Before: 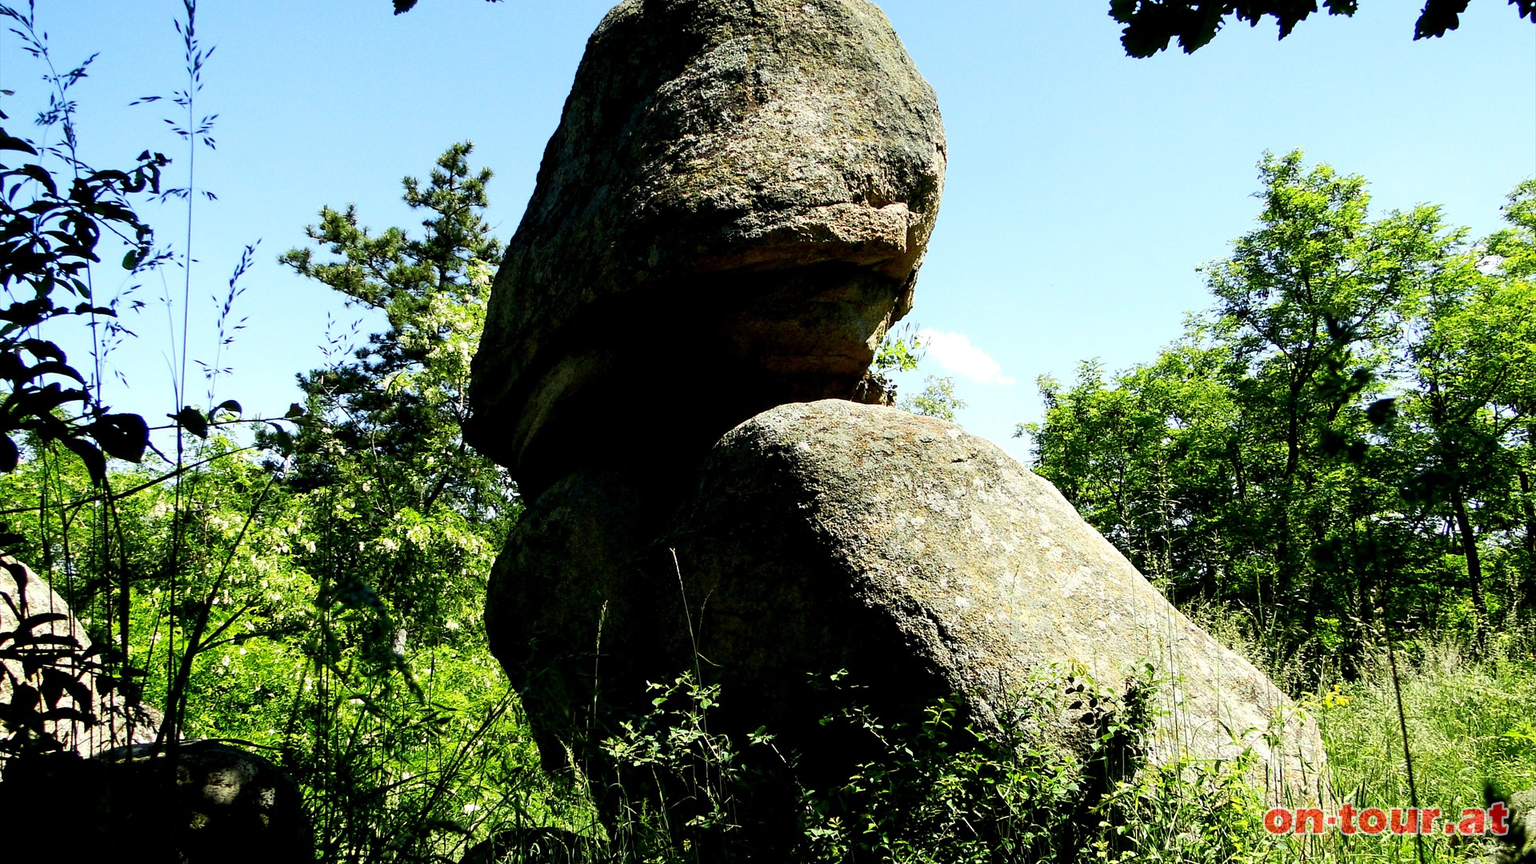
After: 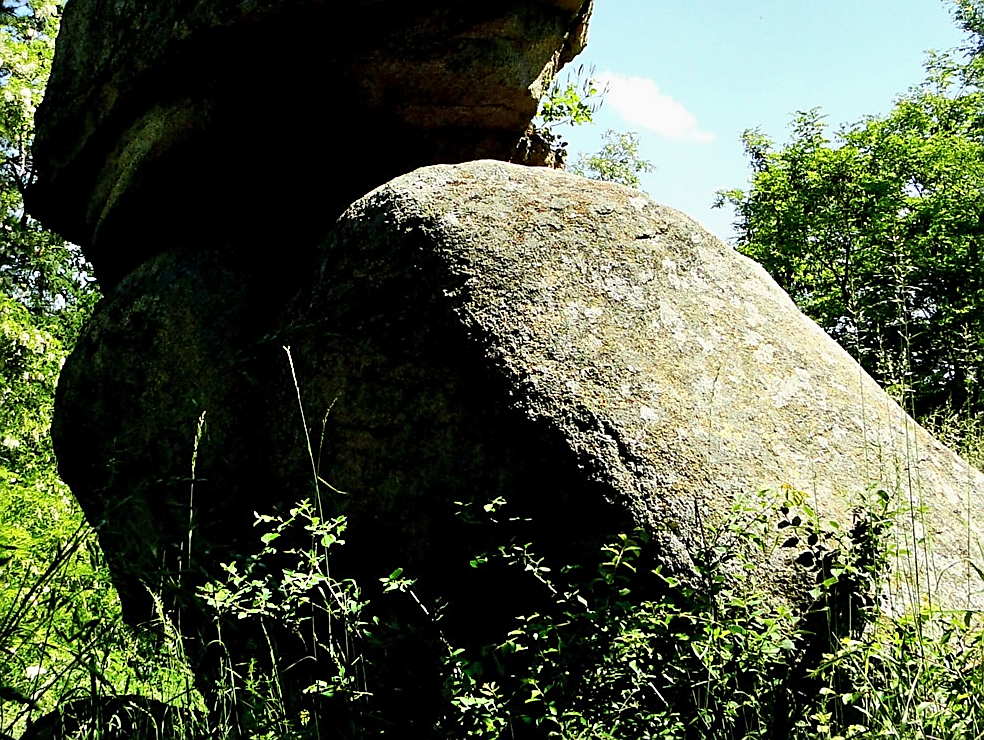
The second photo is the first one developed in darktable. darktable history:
crop and rotate: left 28.882%, top 31.405%, right 19.821%
sharpen: radius 1.973
shadows and highlights: shadows 48.73, highlights -41.4, soften with gaussian
exposure: exposure -0.059 EV, compensate highlight preservation false
